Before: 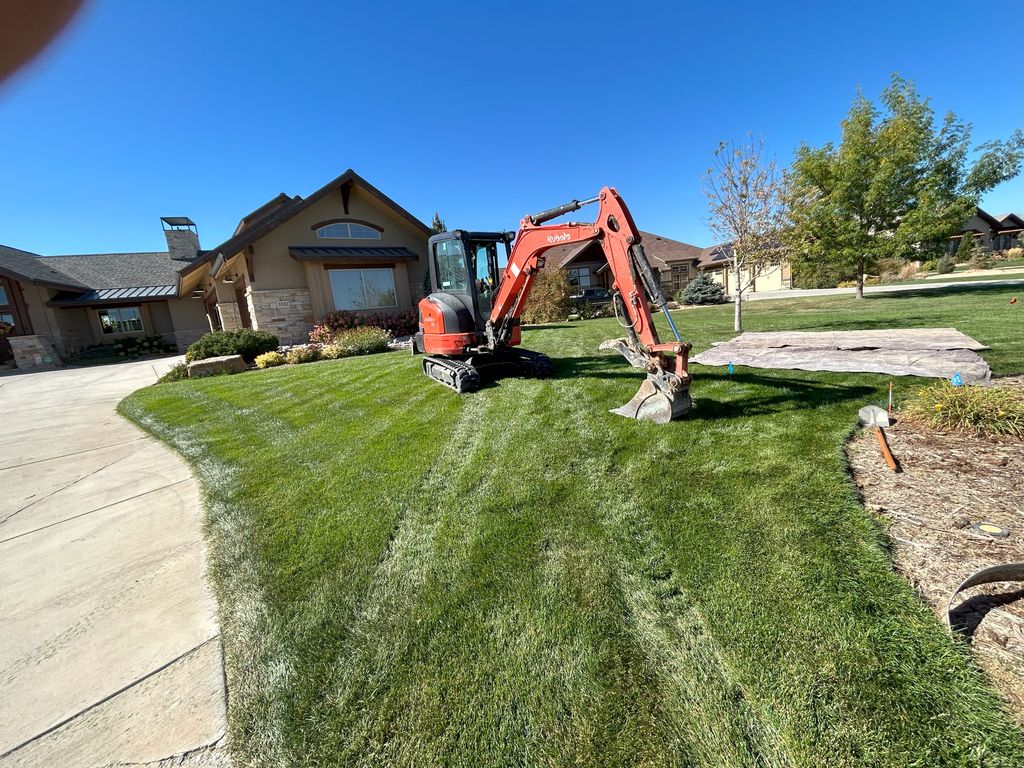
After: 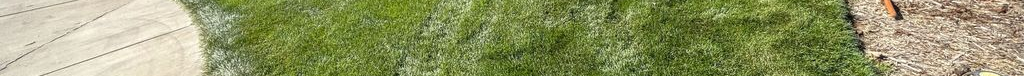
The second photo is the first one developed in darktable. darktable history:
crop and rotate: top 59.084%, bottom 30.916%
local contrast: detail 110%
